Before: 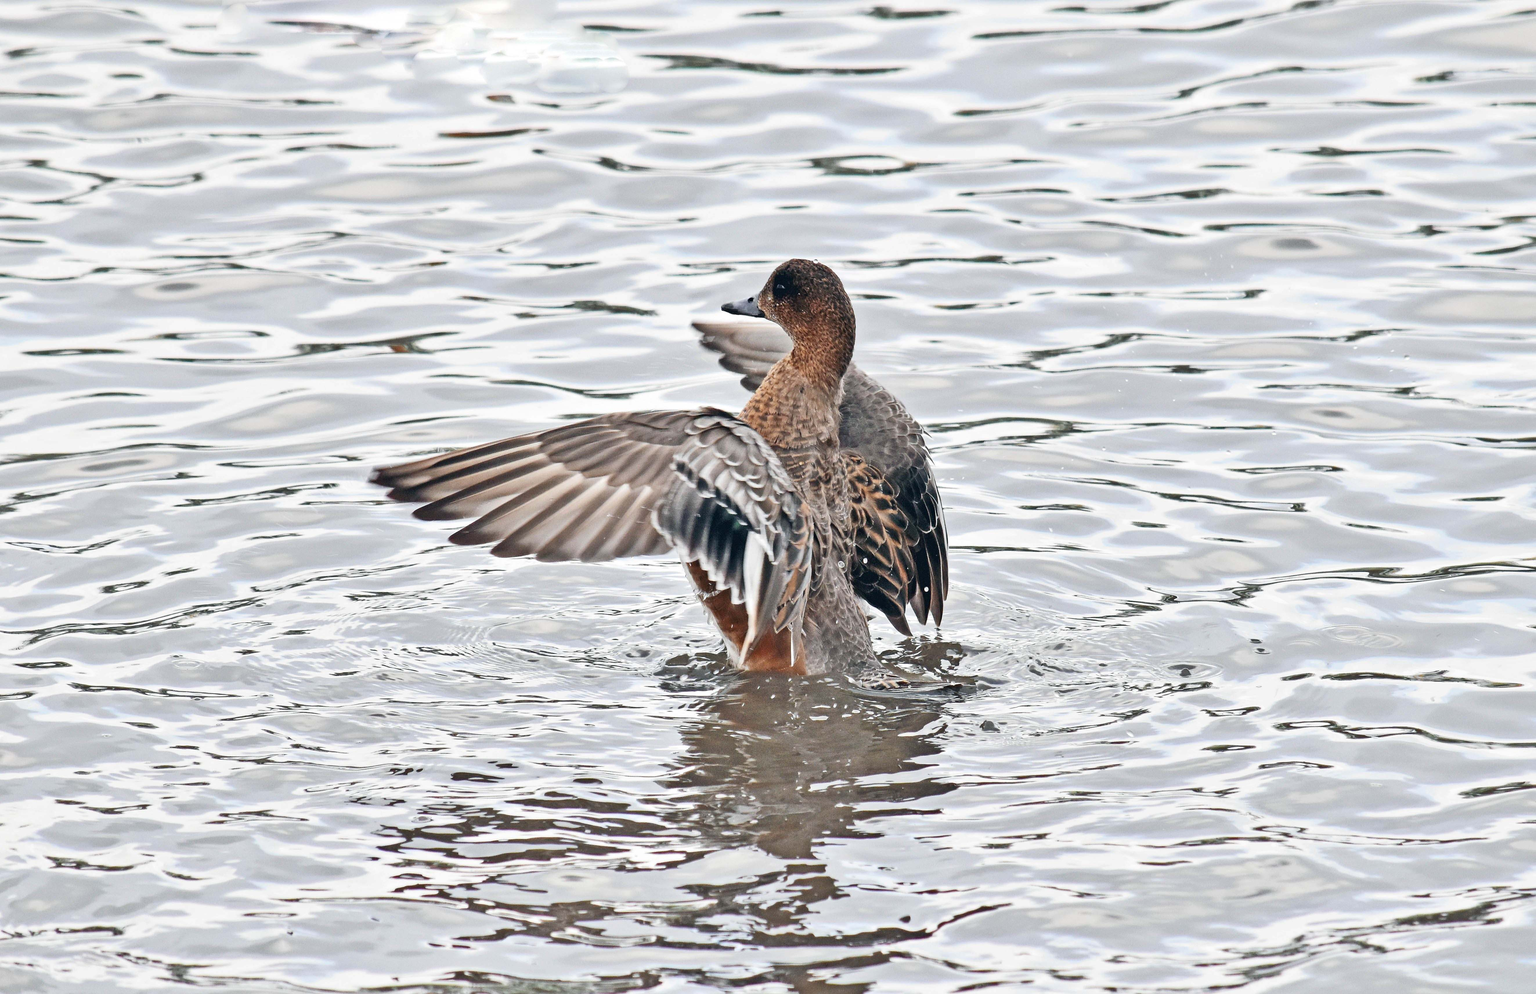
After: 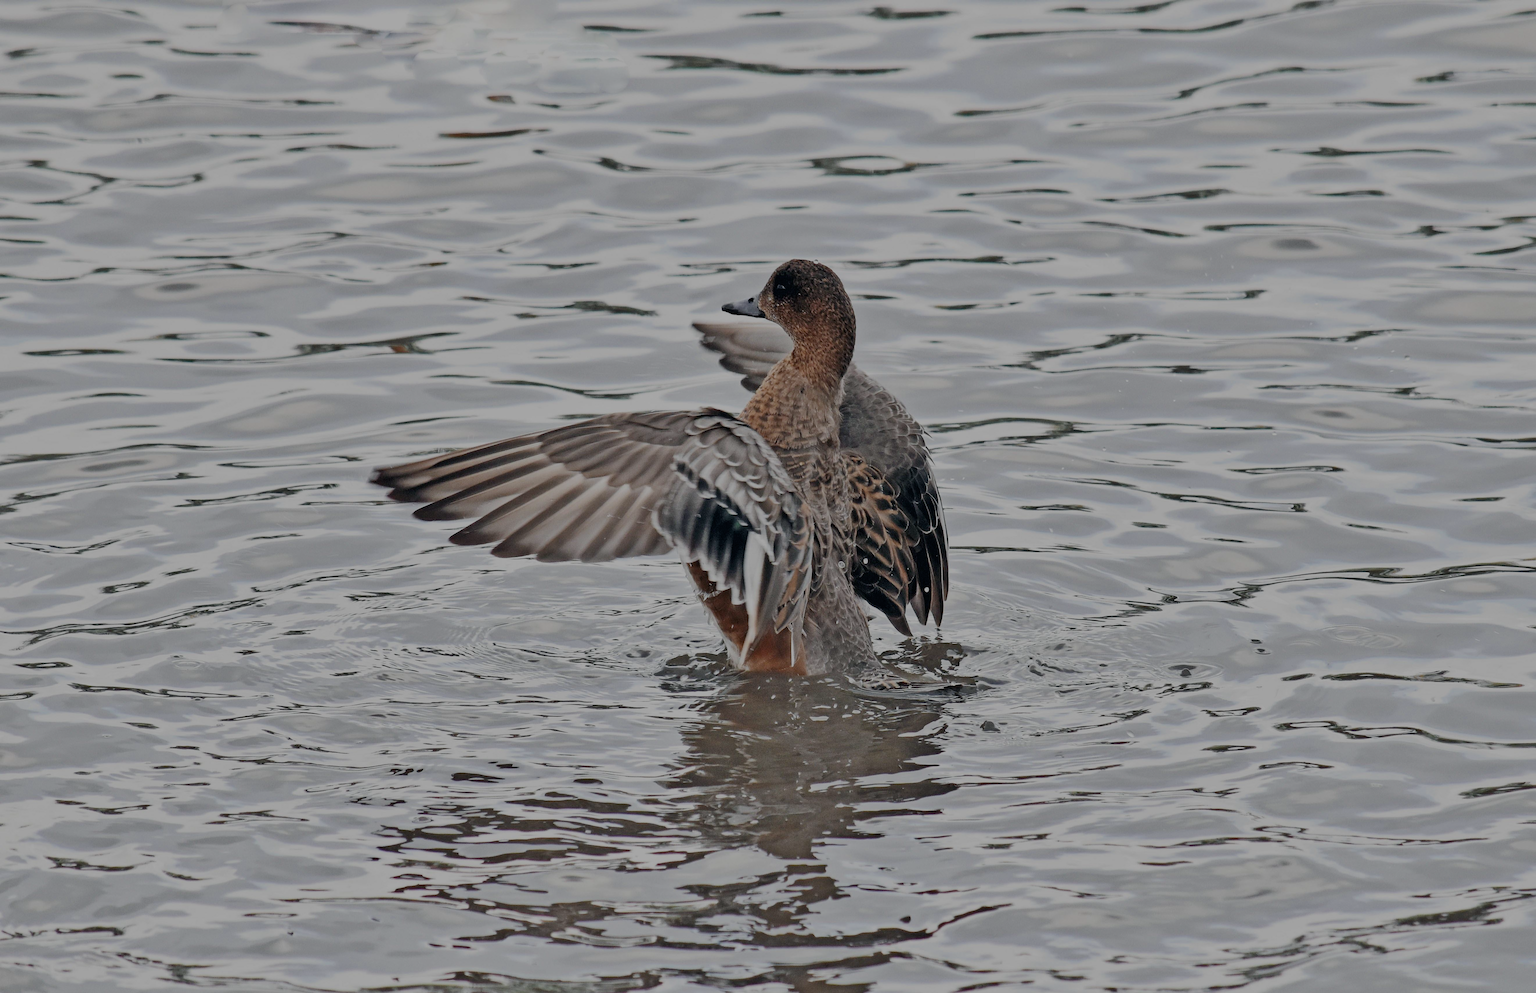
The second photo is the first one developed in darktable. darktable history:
tone curve: curves: ch0 [(0, 0) (0.91, 0.76) (0.997, 0.913)], color space Lab, linked channels, preserve colors none
filmic rgb: black relative exposure -7.65 EV, white relative exposure 4.56 EV, hardness 3.61
